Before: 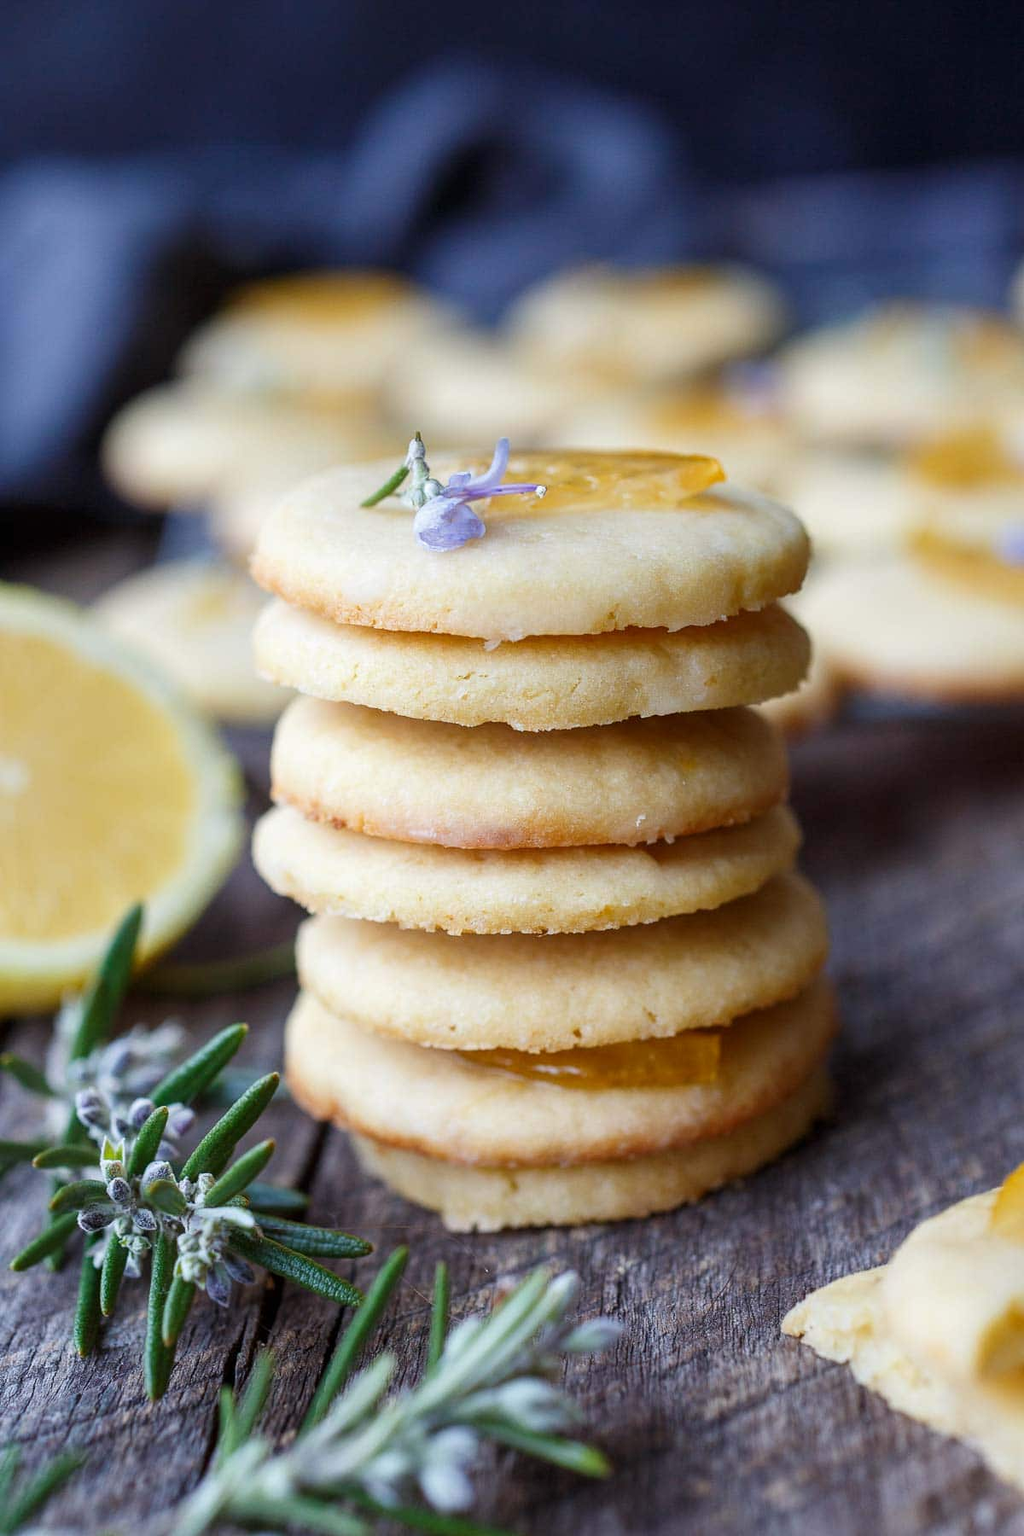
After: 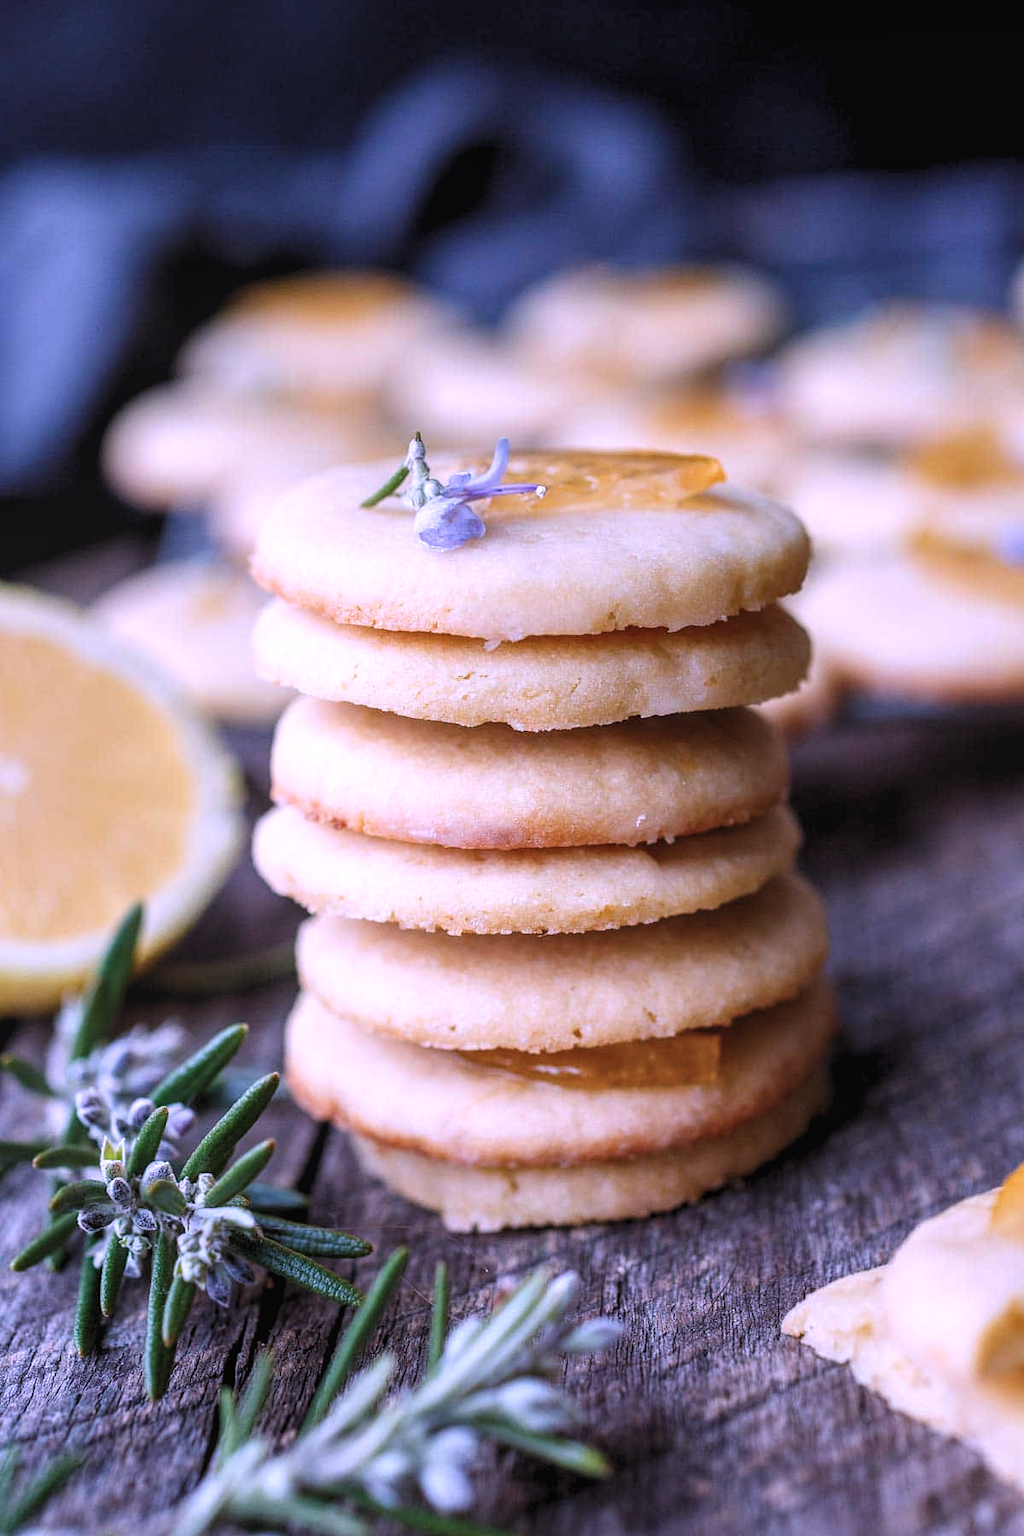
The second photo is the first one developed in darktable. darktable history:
color correction: highlights a* 15.13, highlights b* -25.03
local contrast: detail 109%
levels: levels [0.062, 0.494, 0.925]
